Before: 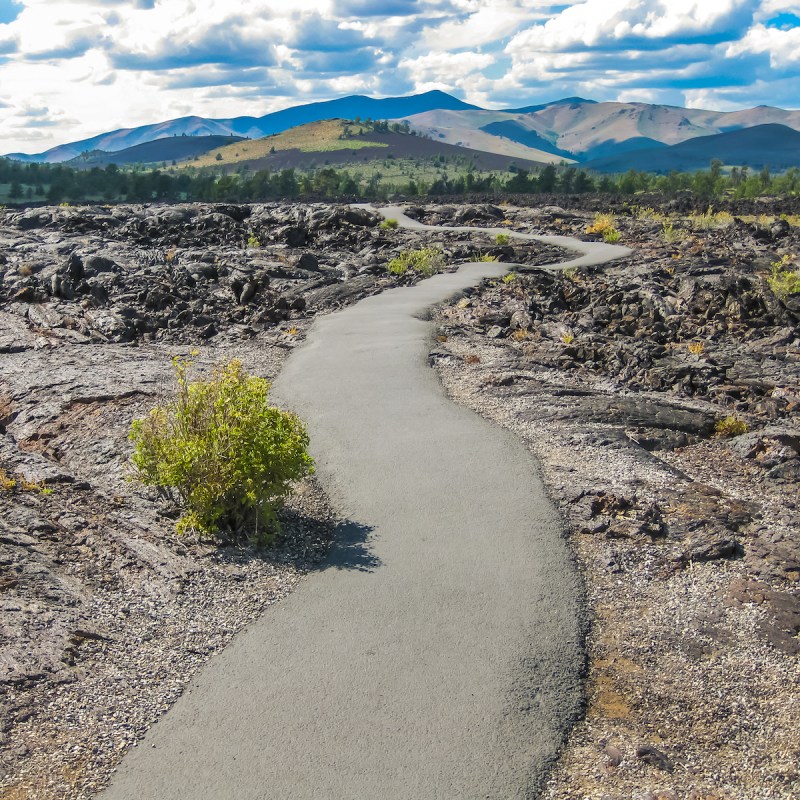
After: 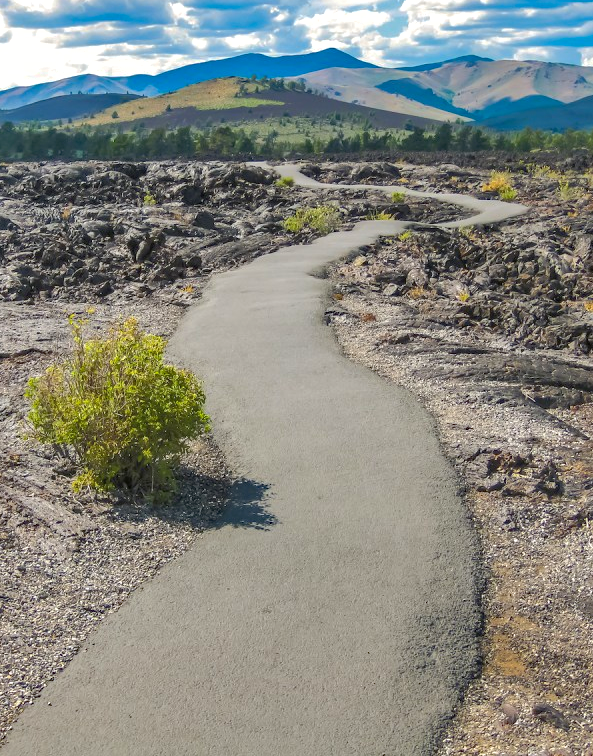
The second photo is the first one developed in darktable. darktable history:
haze removal: compatibility mode true, adaptive false
exposure: exposure 0.201 EV, compensate exposure bias true, compensate highlight preservation false
crop and rotate: left 13.202%, top 5.385%, right 12.553%
shadows and highlights: on, module defaults
